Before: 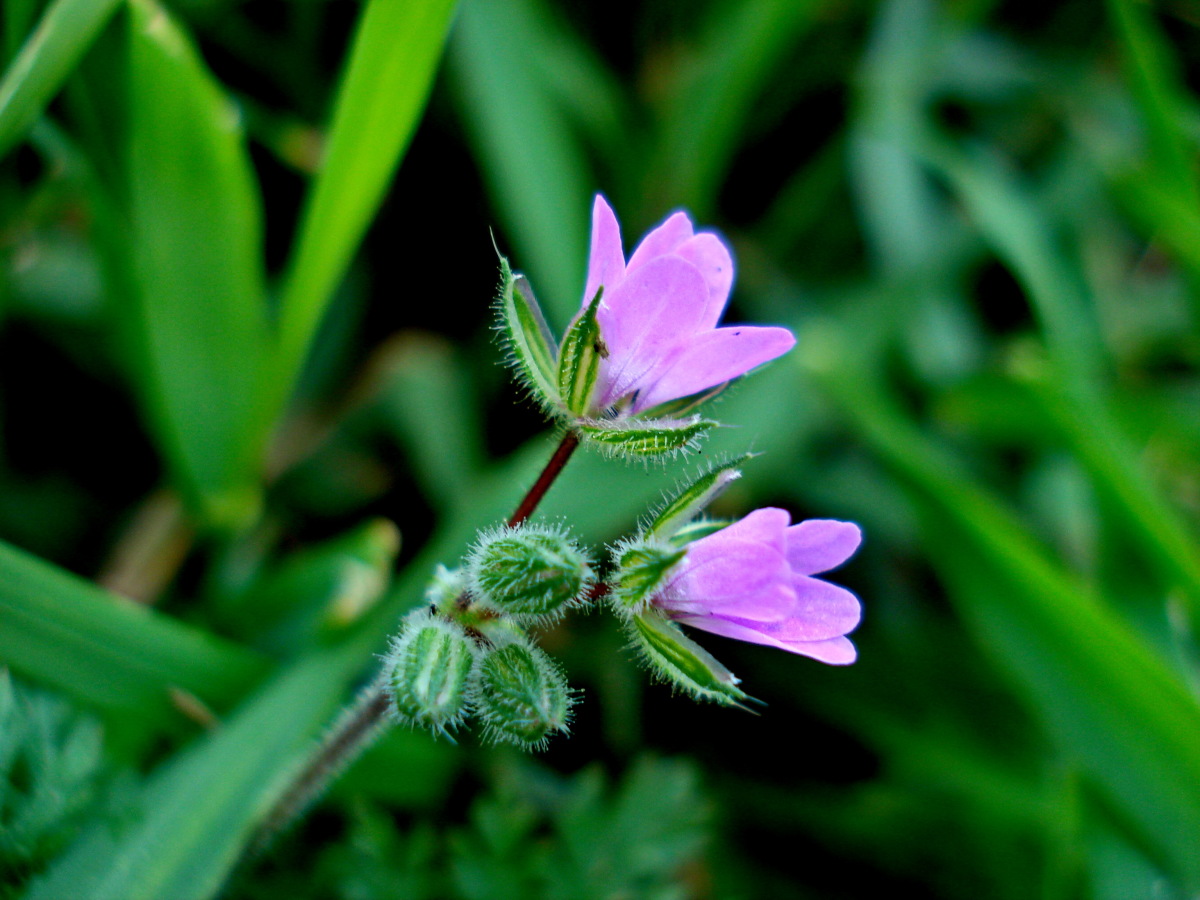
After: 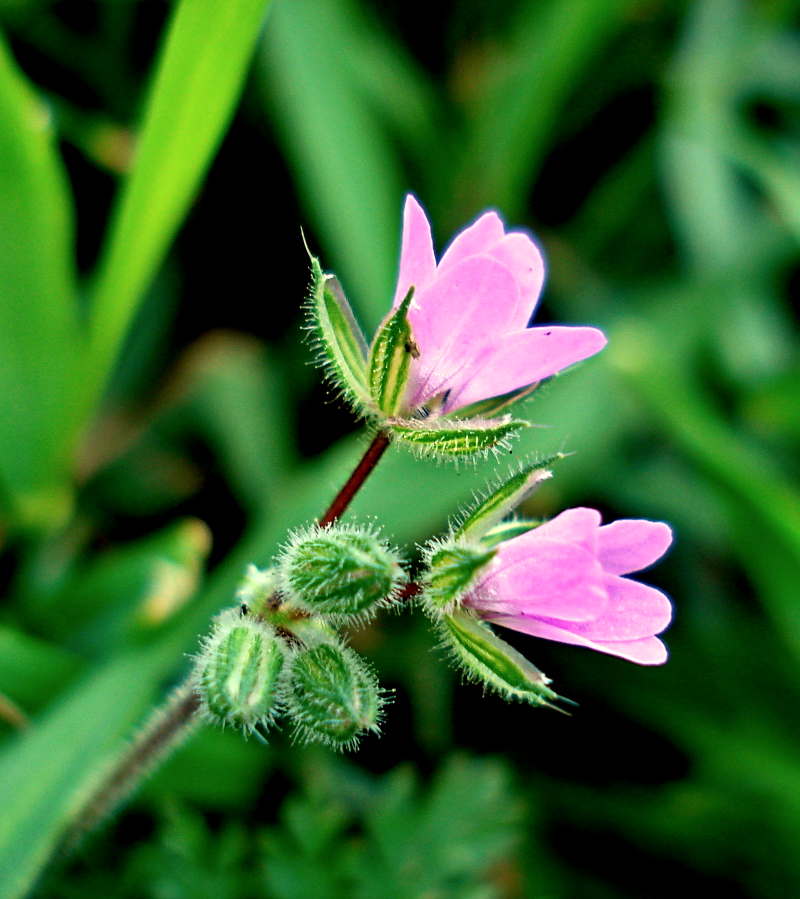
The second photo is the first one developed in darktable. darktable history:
contrast brightness saturation: saturation -0.05
sharpen: radius 1.864, amount 0.398, threshold 1.271
crop and rotate: left 15.754%, right 17.579%
exposure: black level correction 0.001, exposure 0.5 EV, compensate exposure bias true, compensate highlight preservation false
white balance: red 1.138, green 0.996, blue 0.812
